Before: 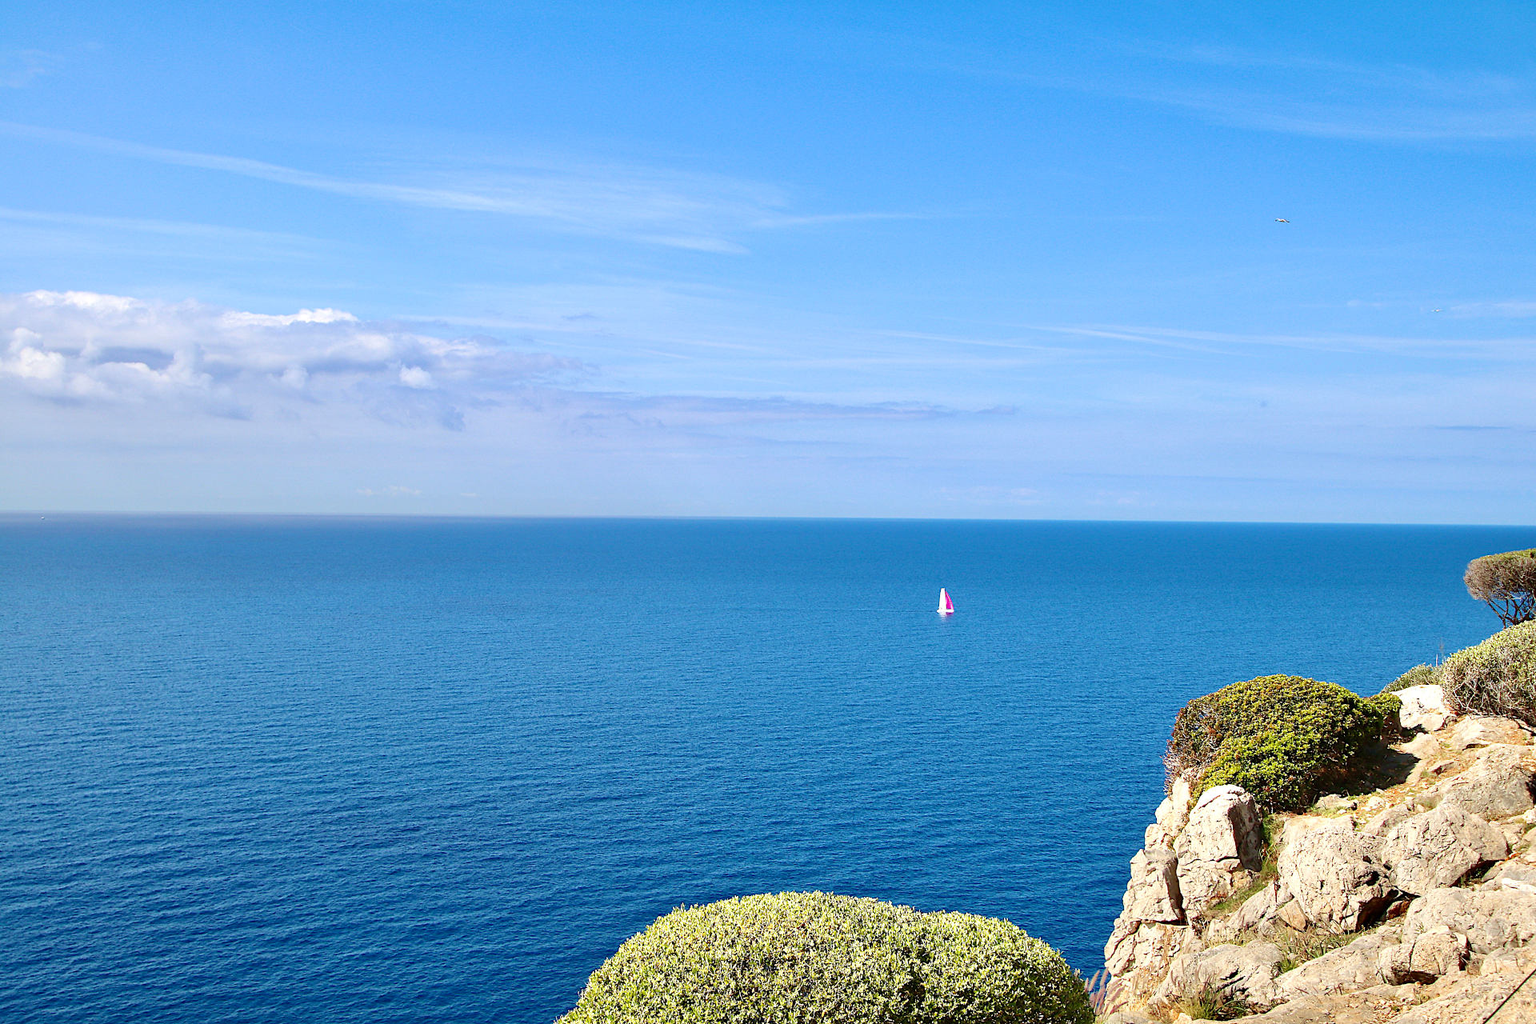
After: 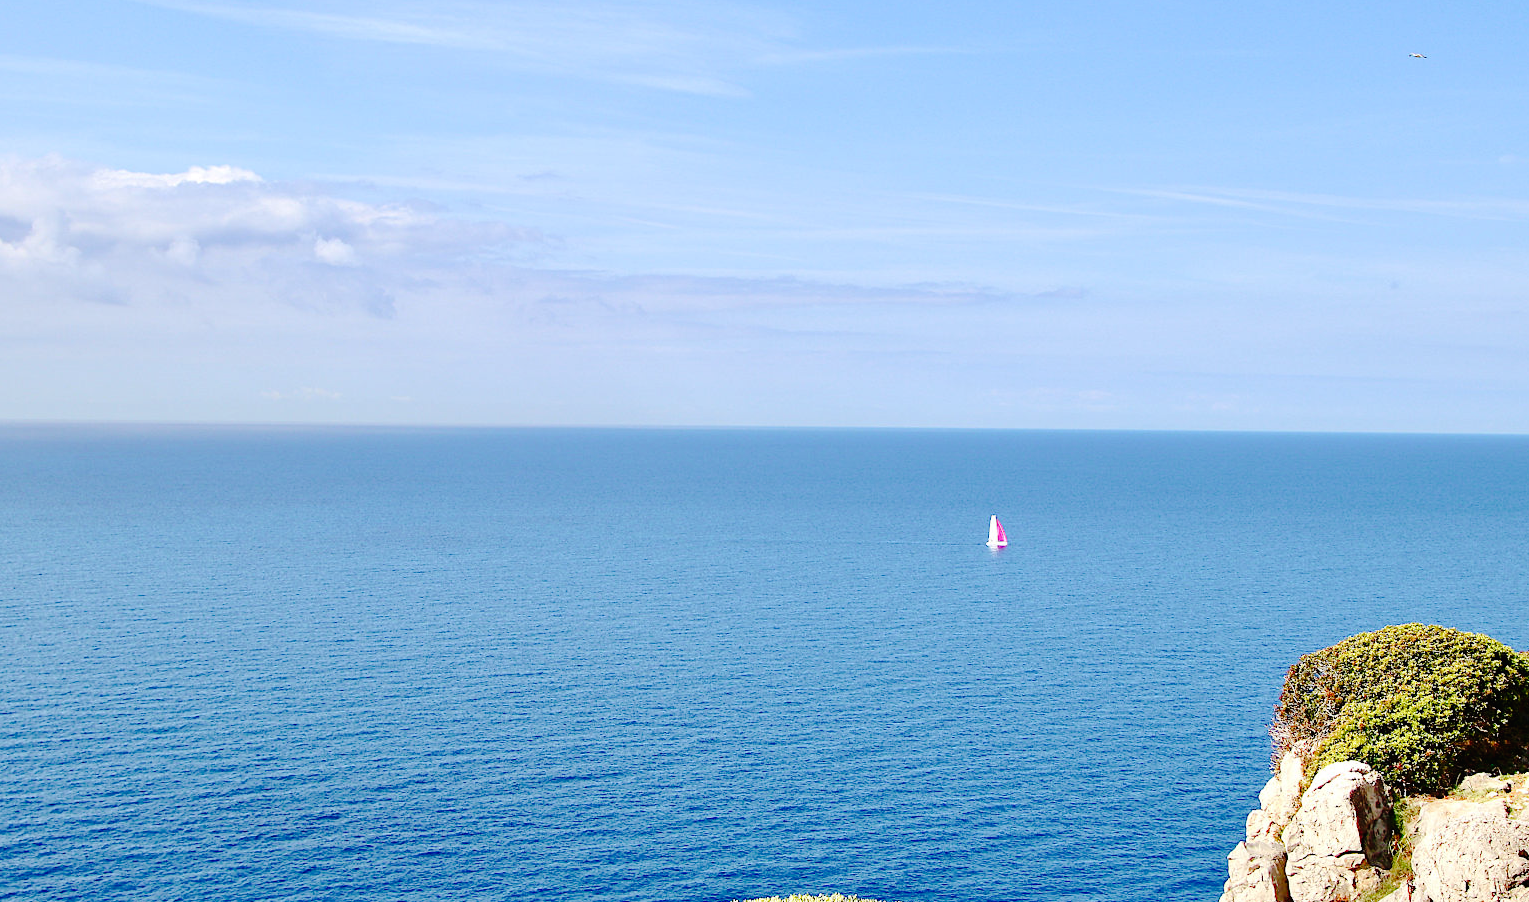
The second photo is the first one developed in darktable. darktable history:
tone curve: curves: ch0 [(0, 0) (0.003, 0.013) (0.011, 0.012) (0.025, 0.011) (0.044, 0.016) (0.069, 0.029) (0.1, 0.045) (0.136, 0.074) (0.177, 0.123) (0.224, 0.207) (0.277, 0.313) (0.335, 0.414) (0.399, 0.509) (0.468, 0.599) (0.543, 0.663) (0.623, 0.728) (0.709, 0.79) (0.801, 0.854) (0.898, 0.925) (1, 1)], preserve colors none
crop: left 9.646%, top 17.188%, right 10.7%, bottom 12.34%
